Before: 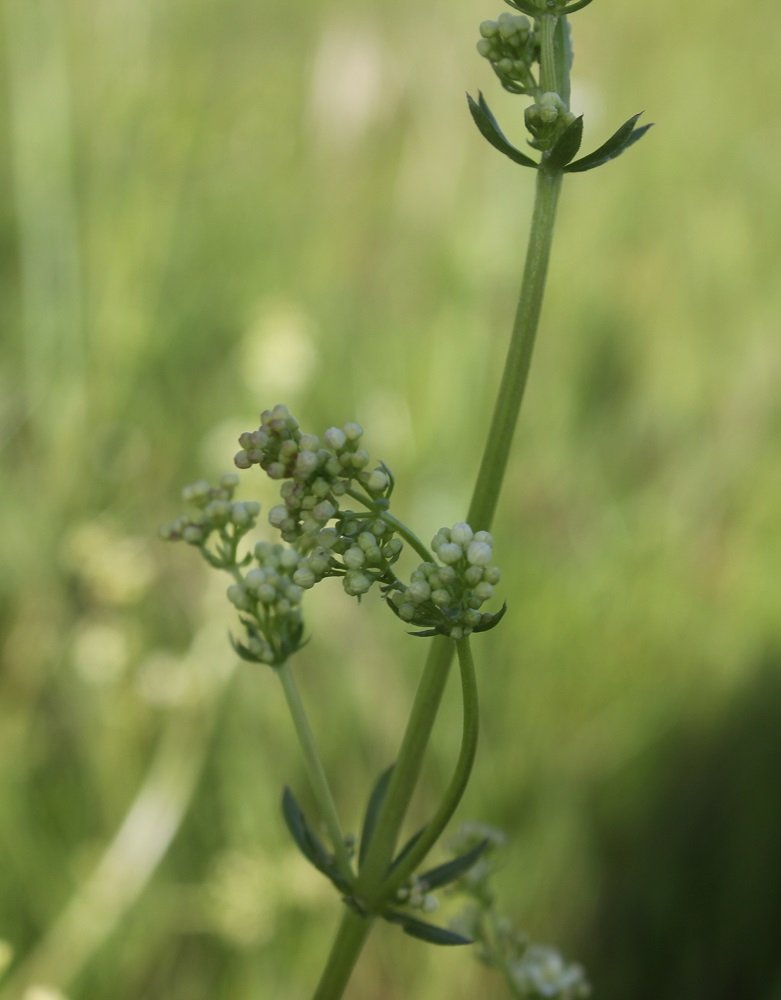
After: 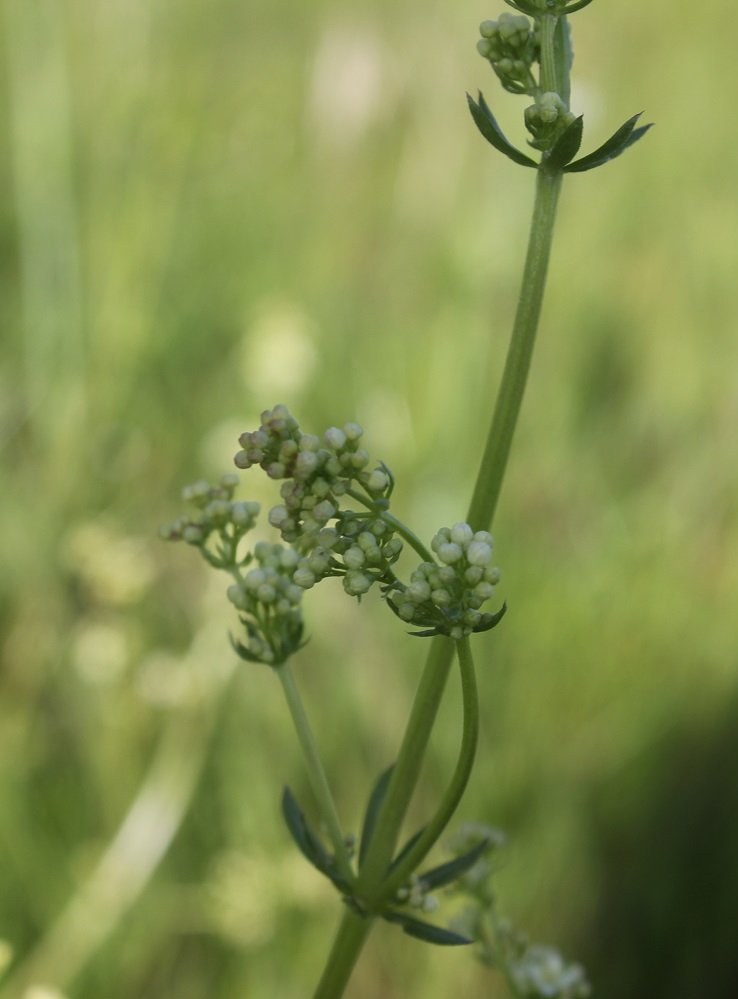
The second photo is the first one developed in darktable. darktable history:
crop and rotate: left 0%, right 5.399%
